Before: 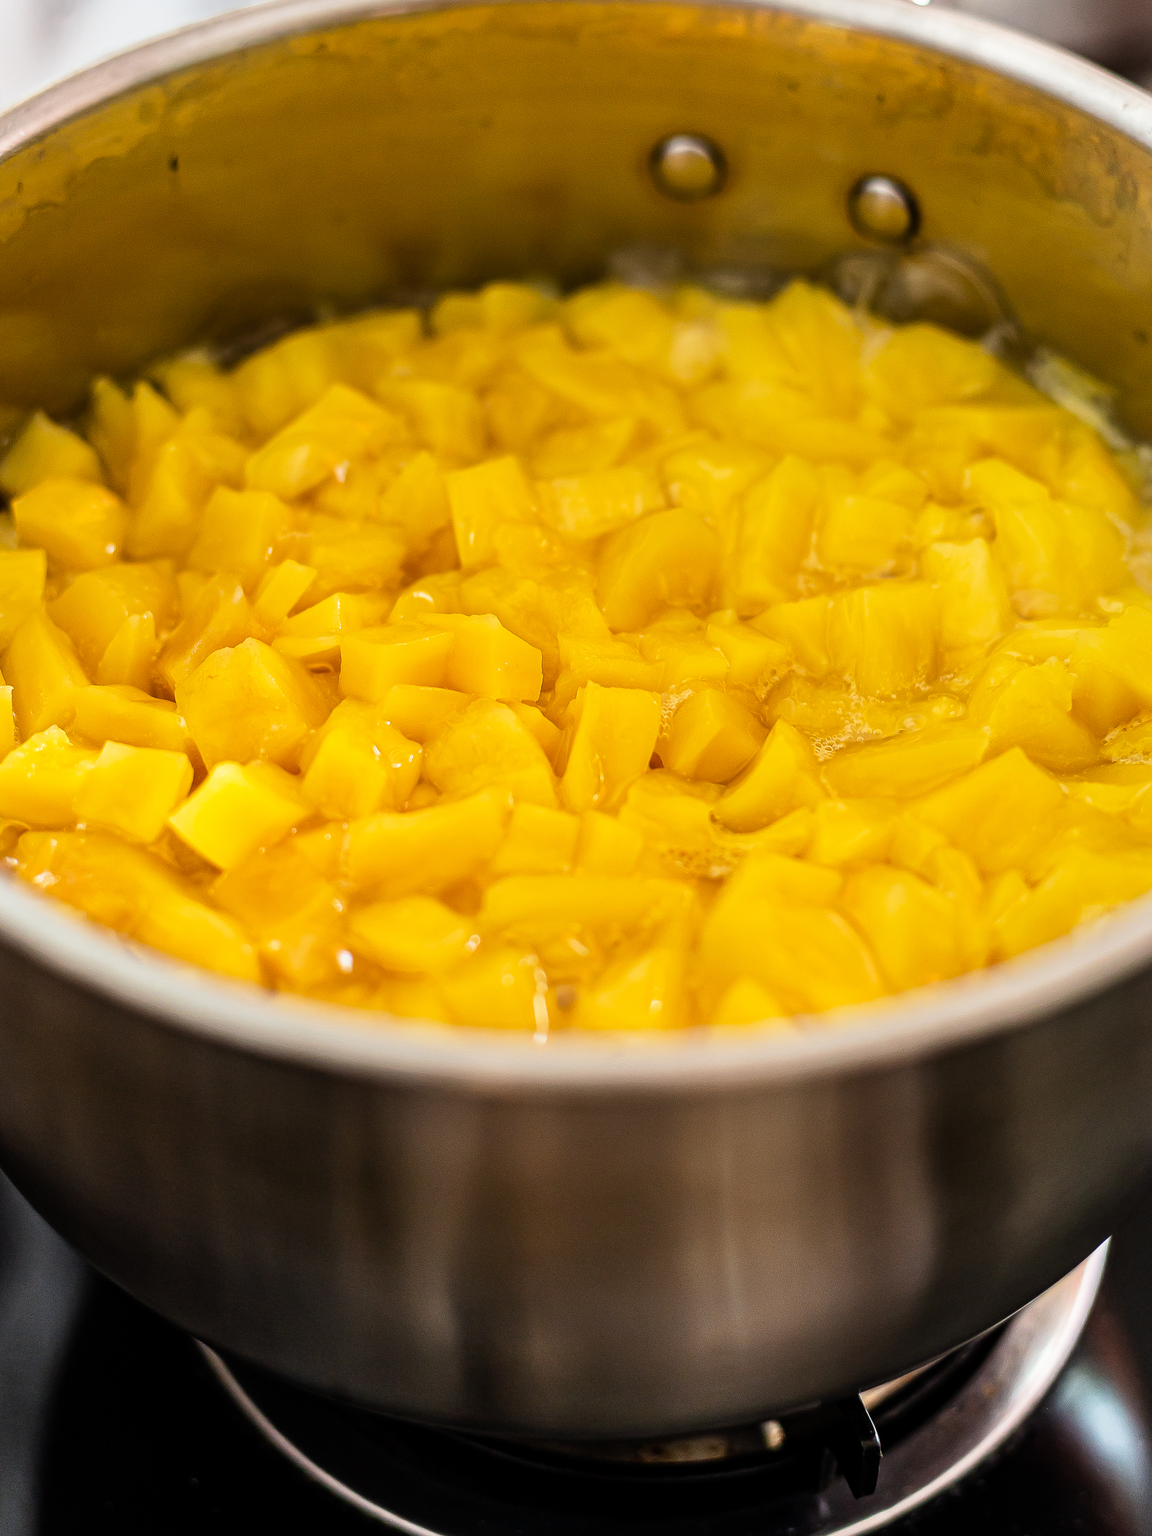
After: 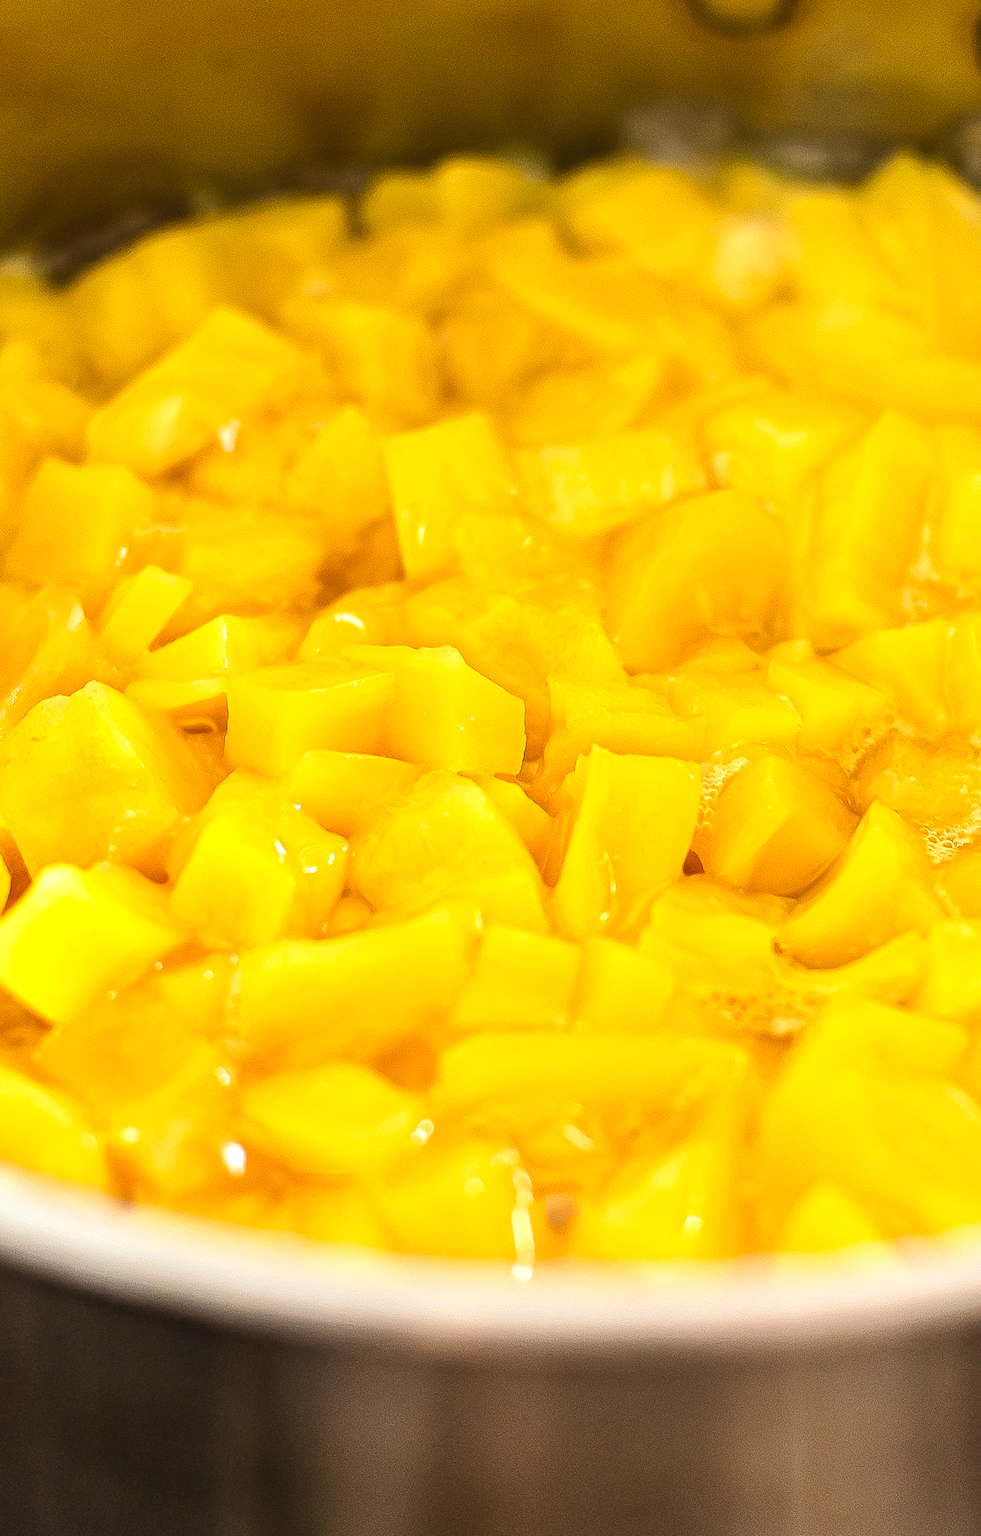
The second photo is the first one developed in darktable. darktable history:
crop: left 16.211%, top 11.512%, right 26.038%, bottom 20.733%
exposure: black level correction 0, exposure 0.5 EV, compensate highlight preservation false
